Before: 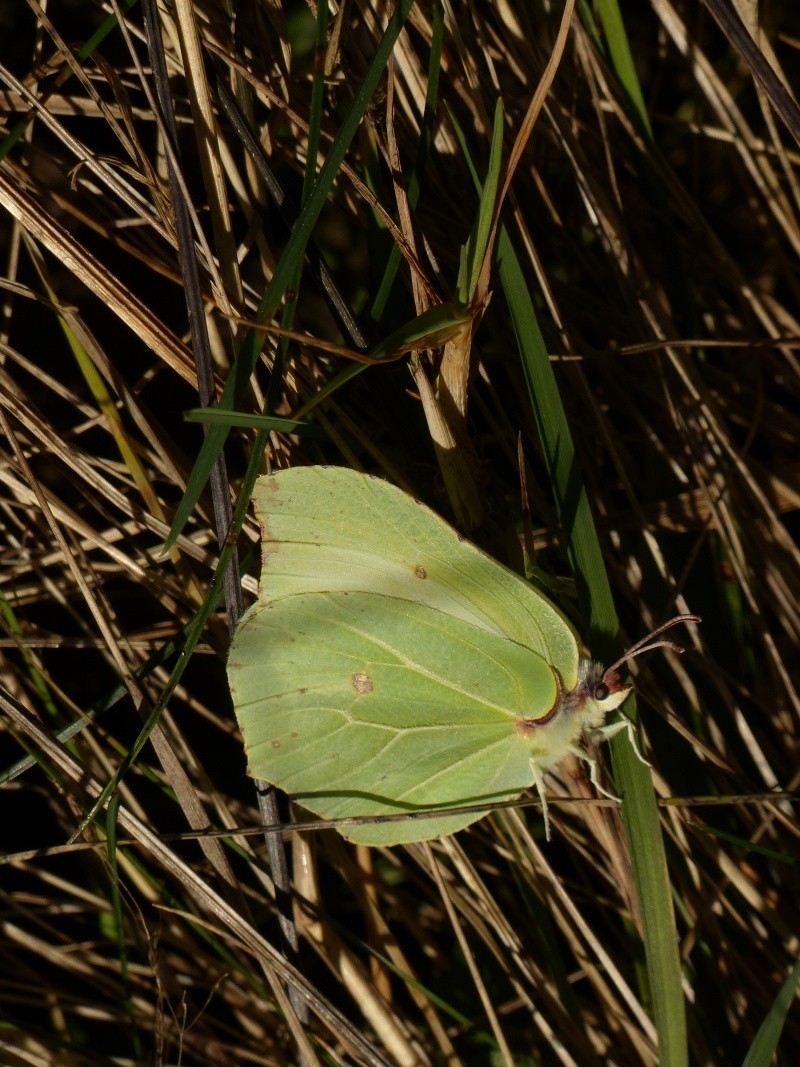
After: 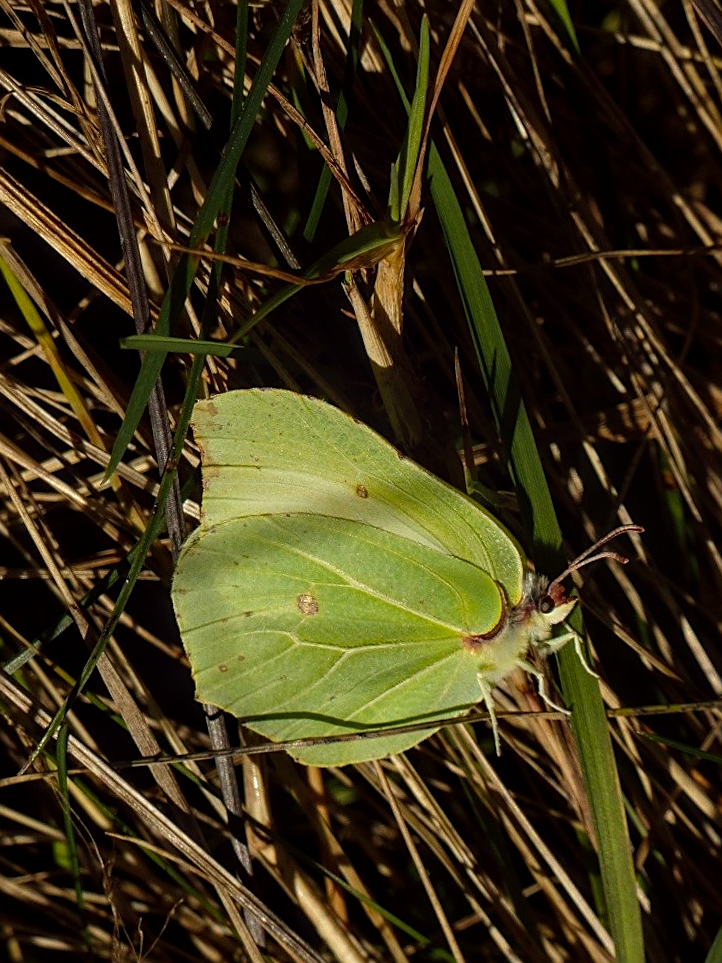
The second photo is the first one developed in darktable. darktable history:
color balance: lift [1, 1, 0.999, 1.001], gamma [1, 1.003, 1.005, 0.995], gain [1, 0.992, 0.988, 1.012], contrast 5%, output saturation 110%
crop and rotate: angle 1.96°, left 5.673%, top 5.673%
local contrast: on, module defaults
sharpen: on, module defaults
